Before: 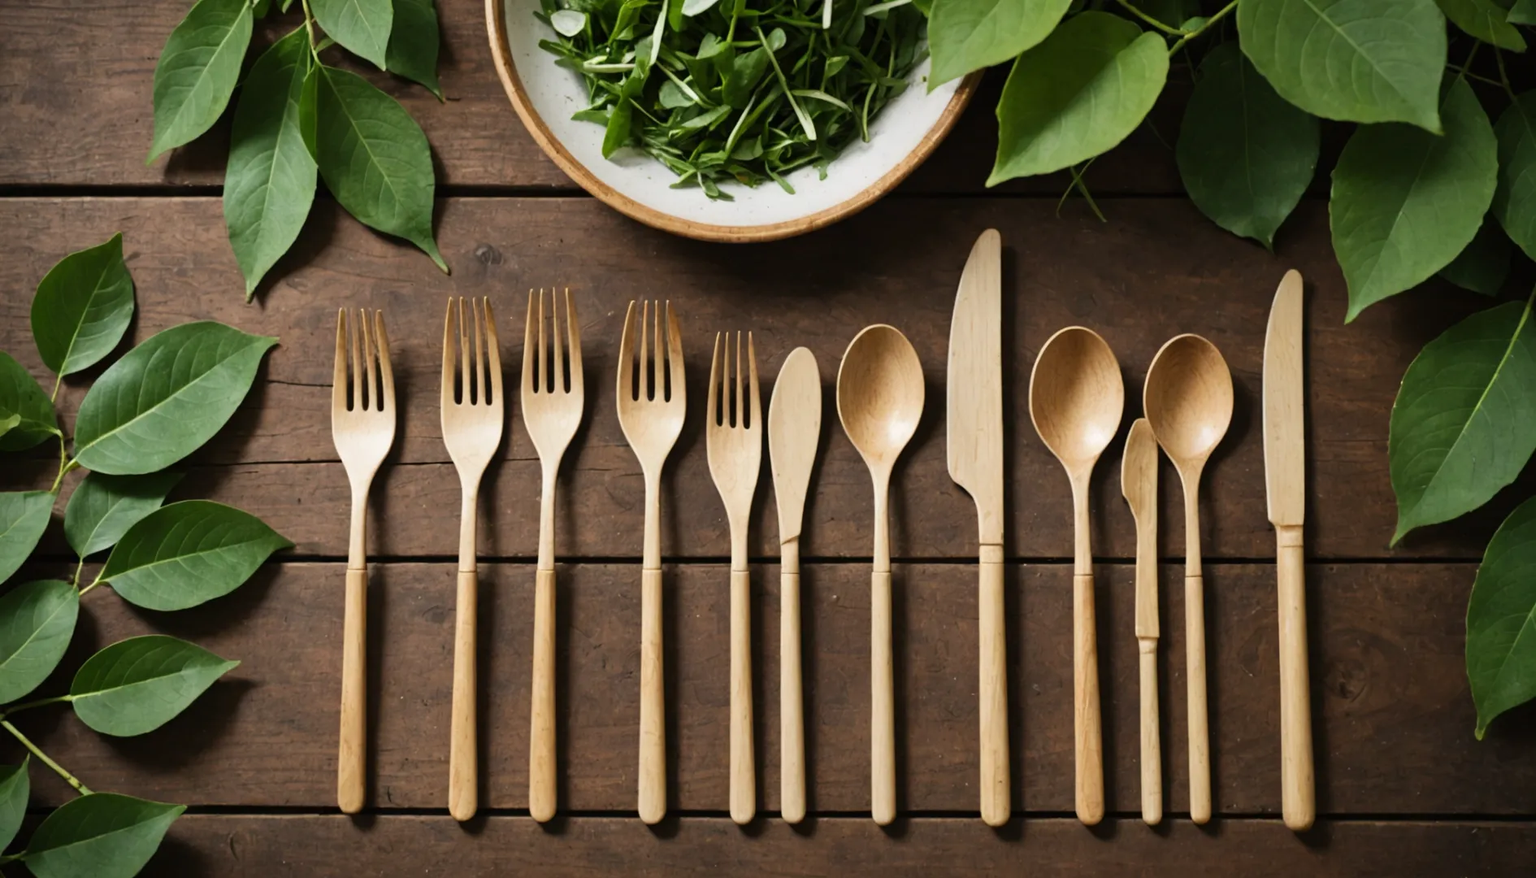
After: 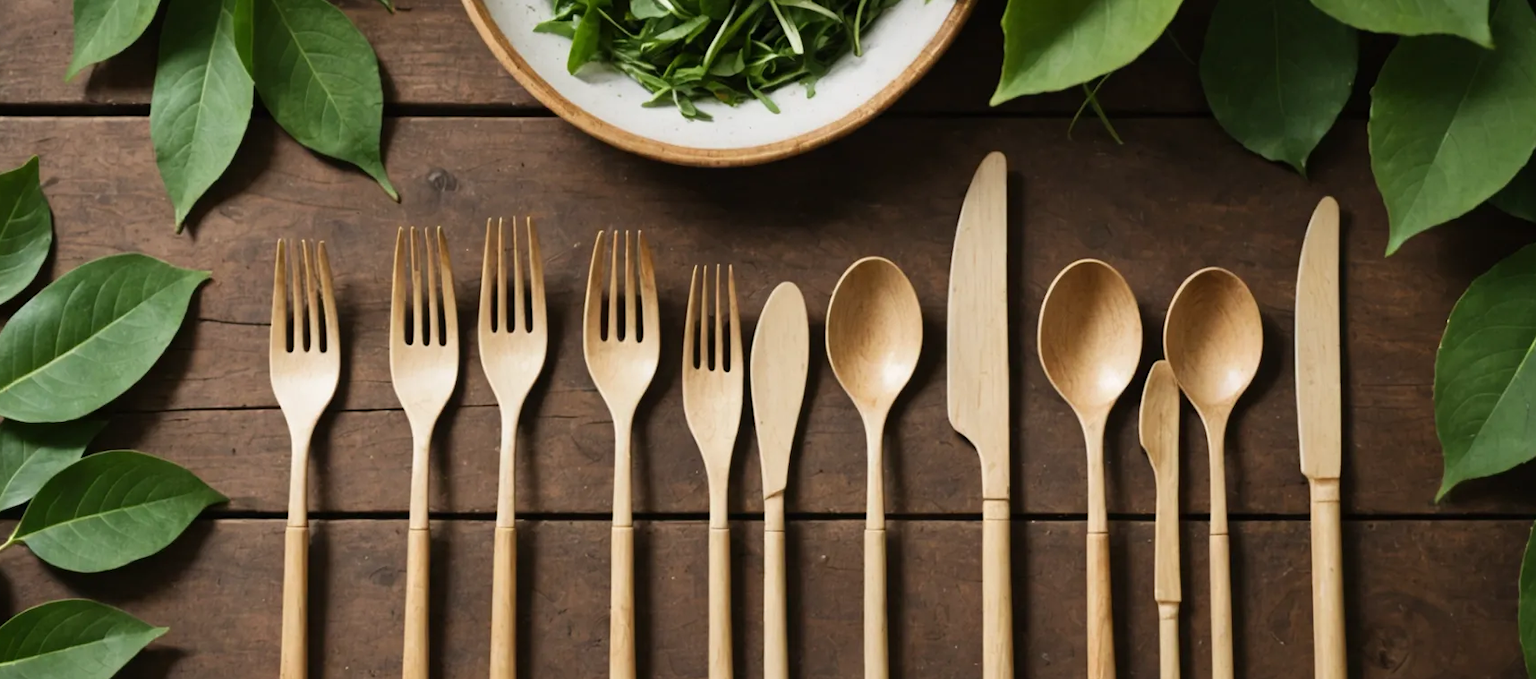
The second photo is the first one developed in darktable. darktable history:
crop: left 5.714%, top 10.4%, right 3.484%, bottom 19.31%
